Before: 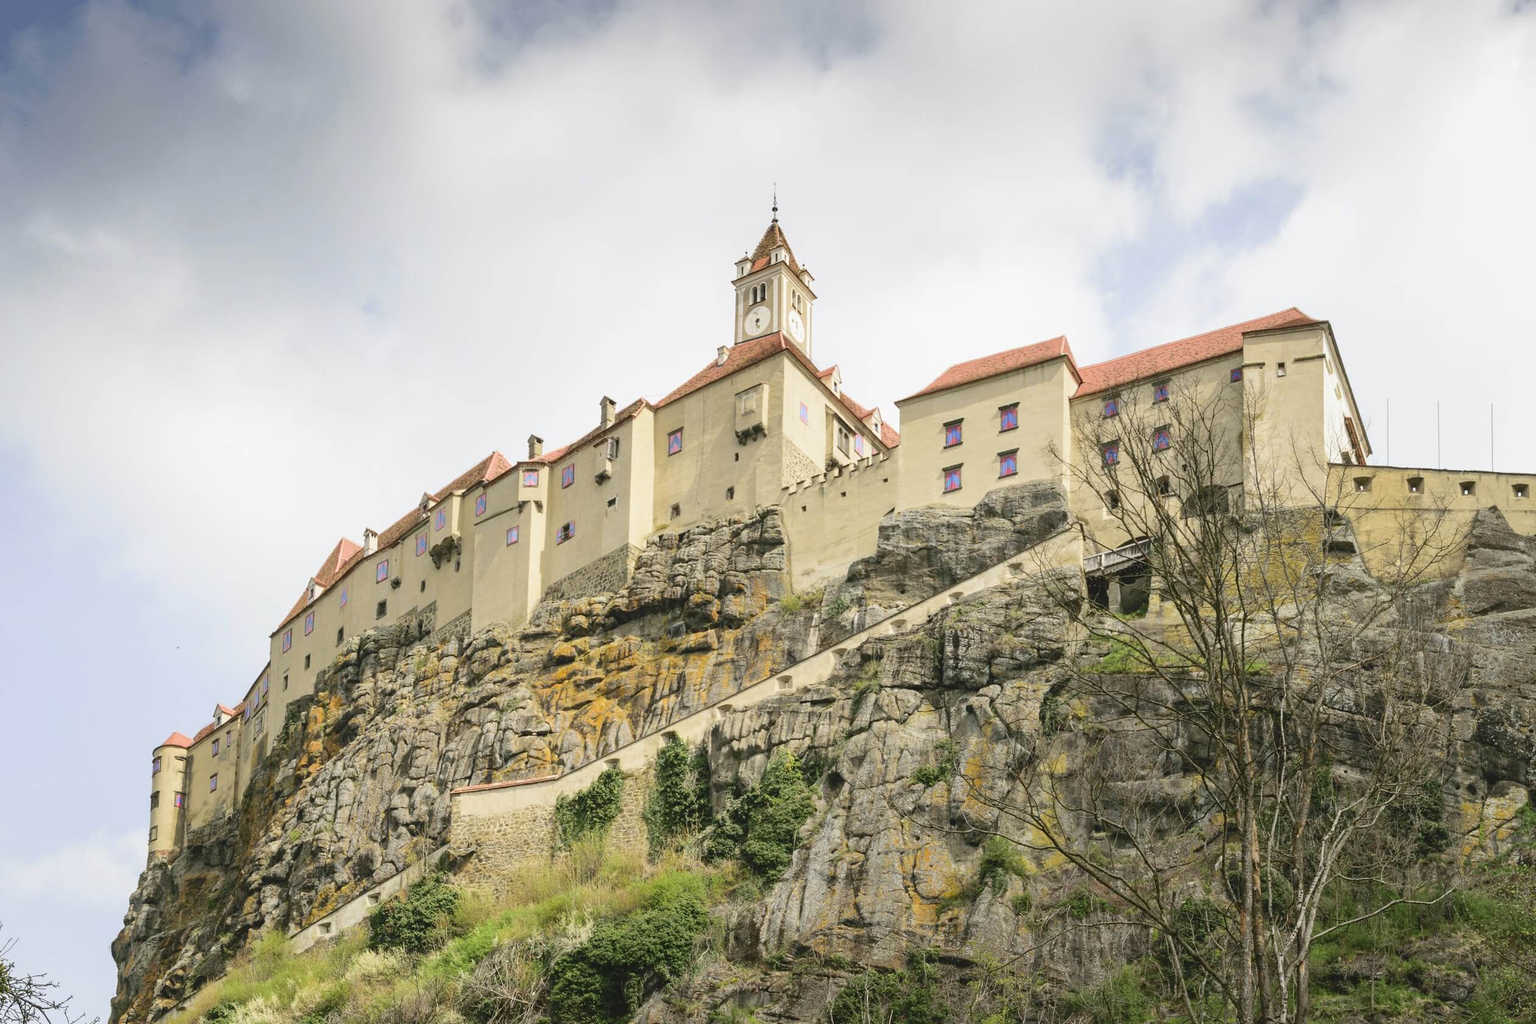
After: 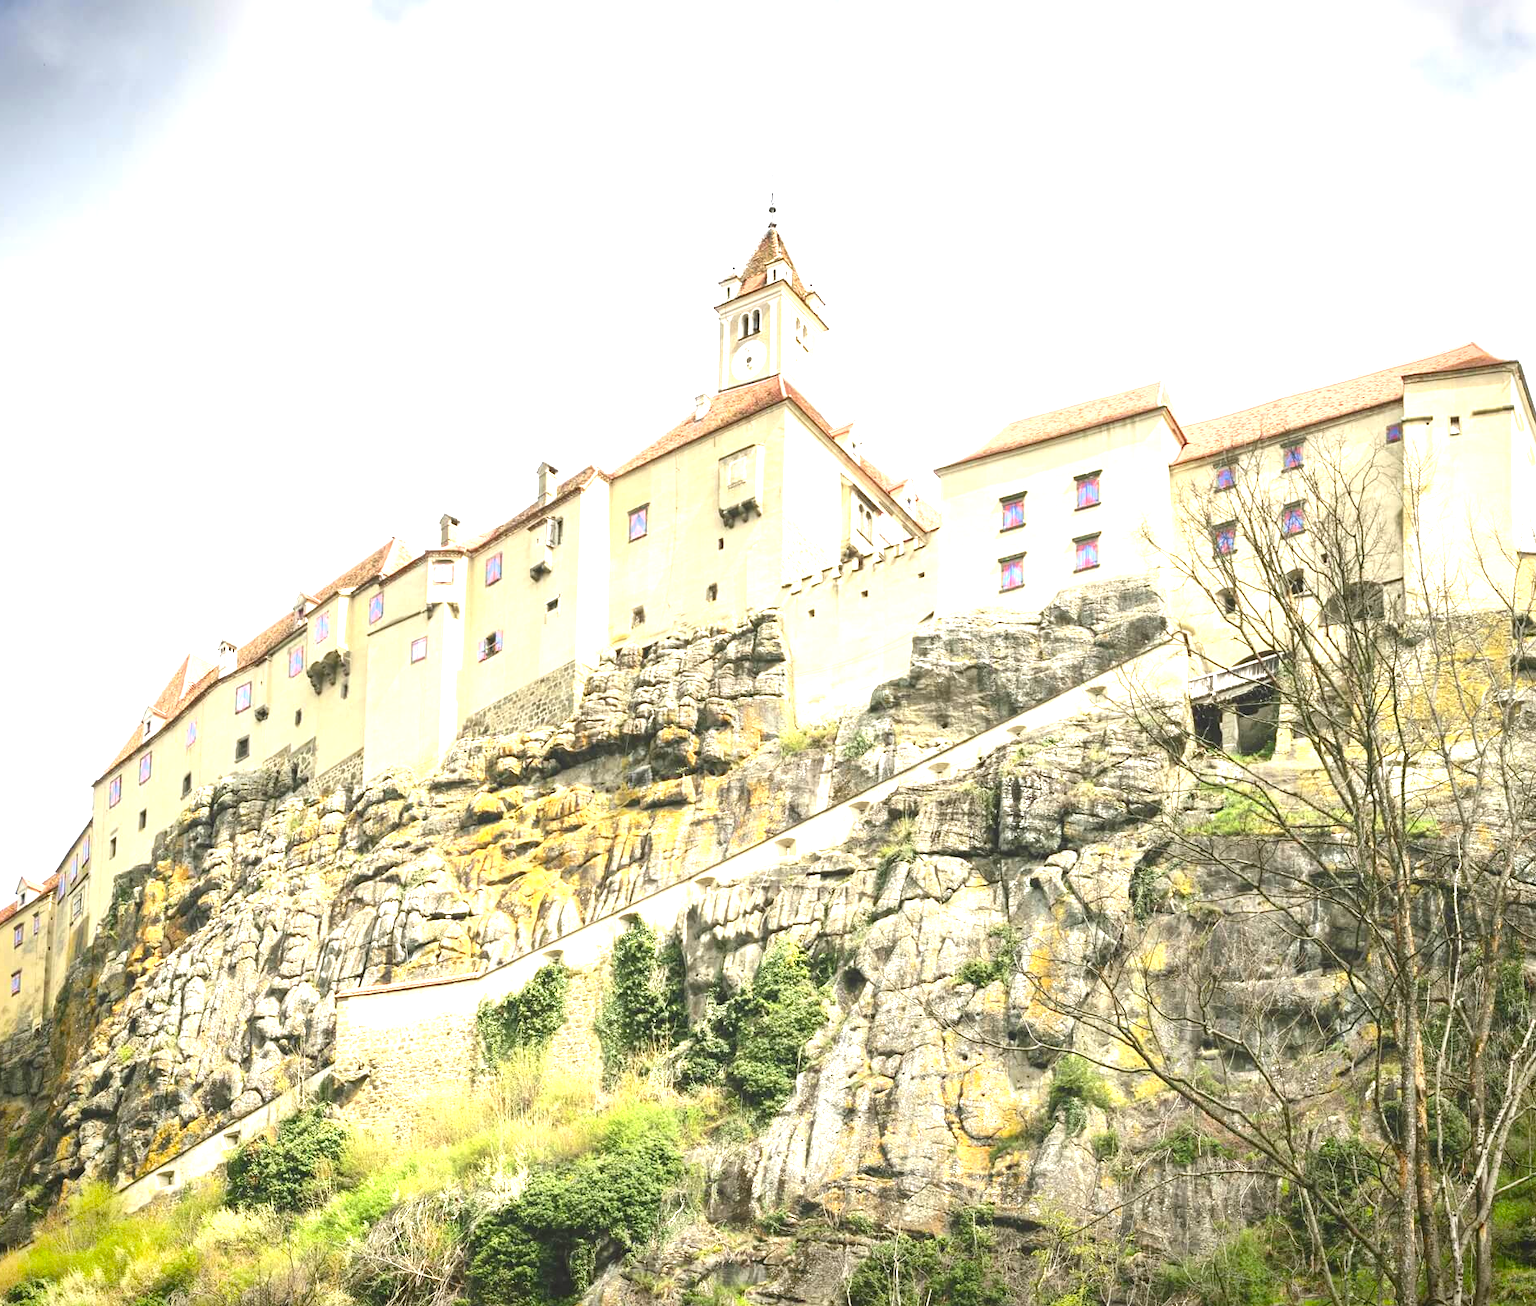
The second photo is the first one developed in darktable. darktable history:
exposure: black level correction 0, exposure 1.5 EV, compensate highlight preservation false
crop and rotate: left 13.15%, top 5.251%, right 12.609%
vignetting: fall-off start 88.53%, fall-off radius 44.2%, saturation 0.376, width/height ratio 1.161
